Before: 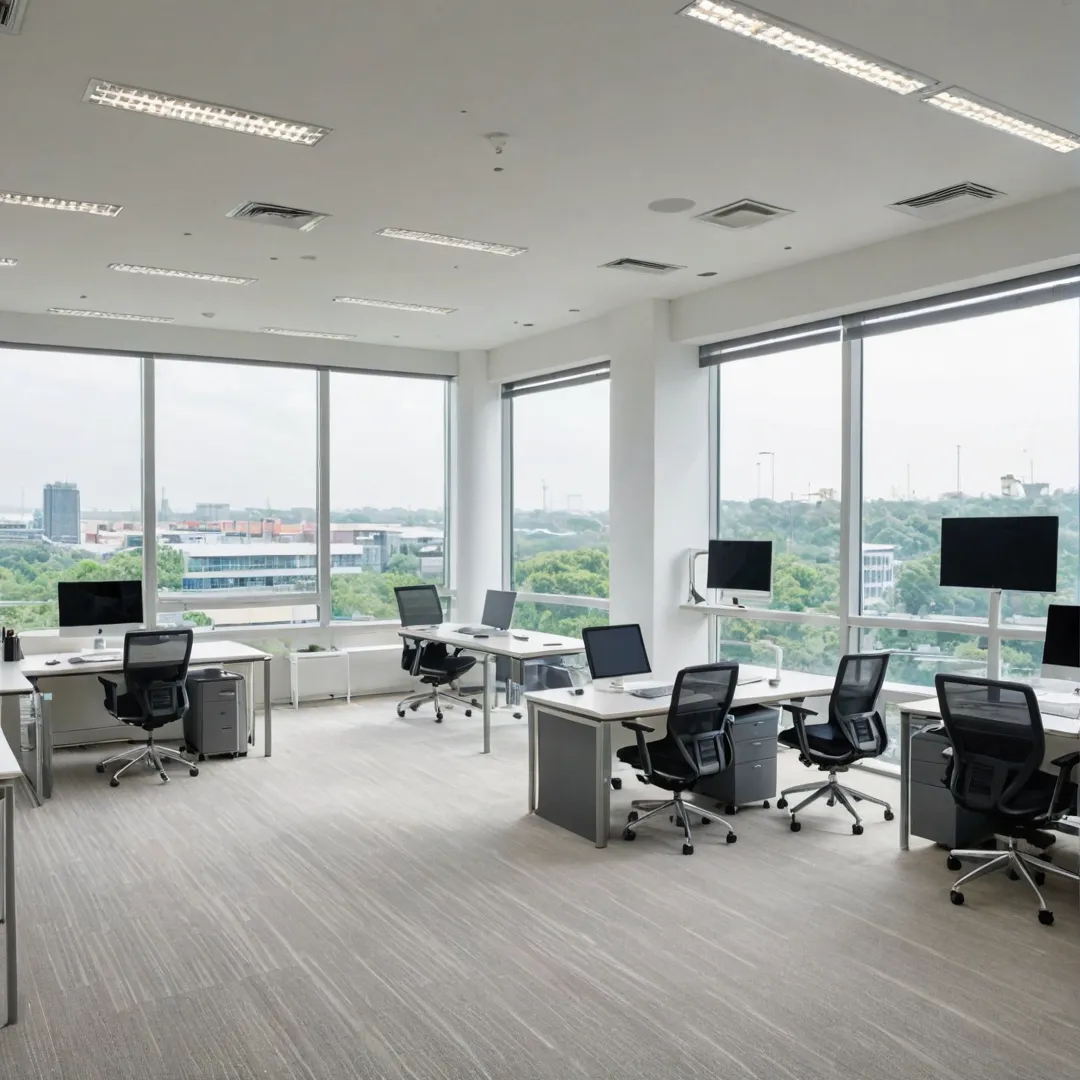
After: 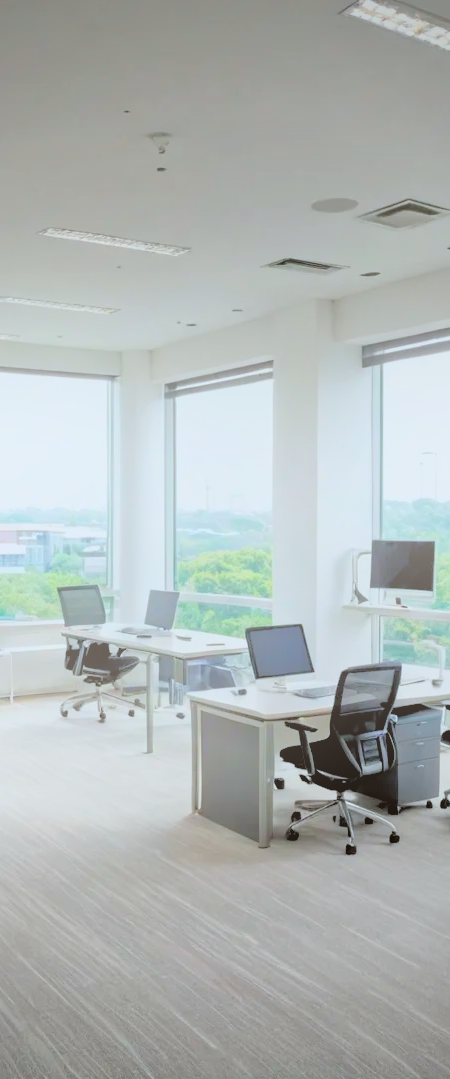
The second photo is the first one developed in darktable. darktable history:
crop: left 31.229%, right 27.105%
filmic rgb: black relative exposure -7.6 EV, white relative exposure 4.64 EV, threshold 3 EV, target black luminance 0%, hardness 3.55, latitude 50.51%, contrast 1.033, highlights saturation mix 10%, shadows ↔ highlights balance -0.198%, color science v4 (2020), enable highlight reconstruction true
tone equalizer: -7 EV 0.15 EV, -6 EV 0.6 EV, -5 EV 1.15 EV, -4 EV 1.33 EV, -3 EV 1.15 EV, -2 EV 0.6 EV, -1 EV 0.15 EV, mask exposure compensation -0.5 EV
color correction: highlights a* -3.28, highlights b* -6.24, shadows a* 3.1, shadows b* 5.19
bloom: on, module defaults
vignetting: saturation 0, unbound false
